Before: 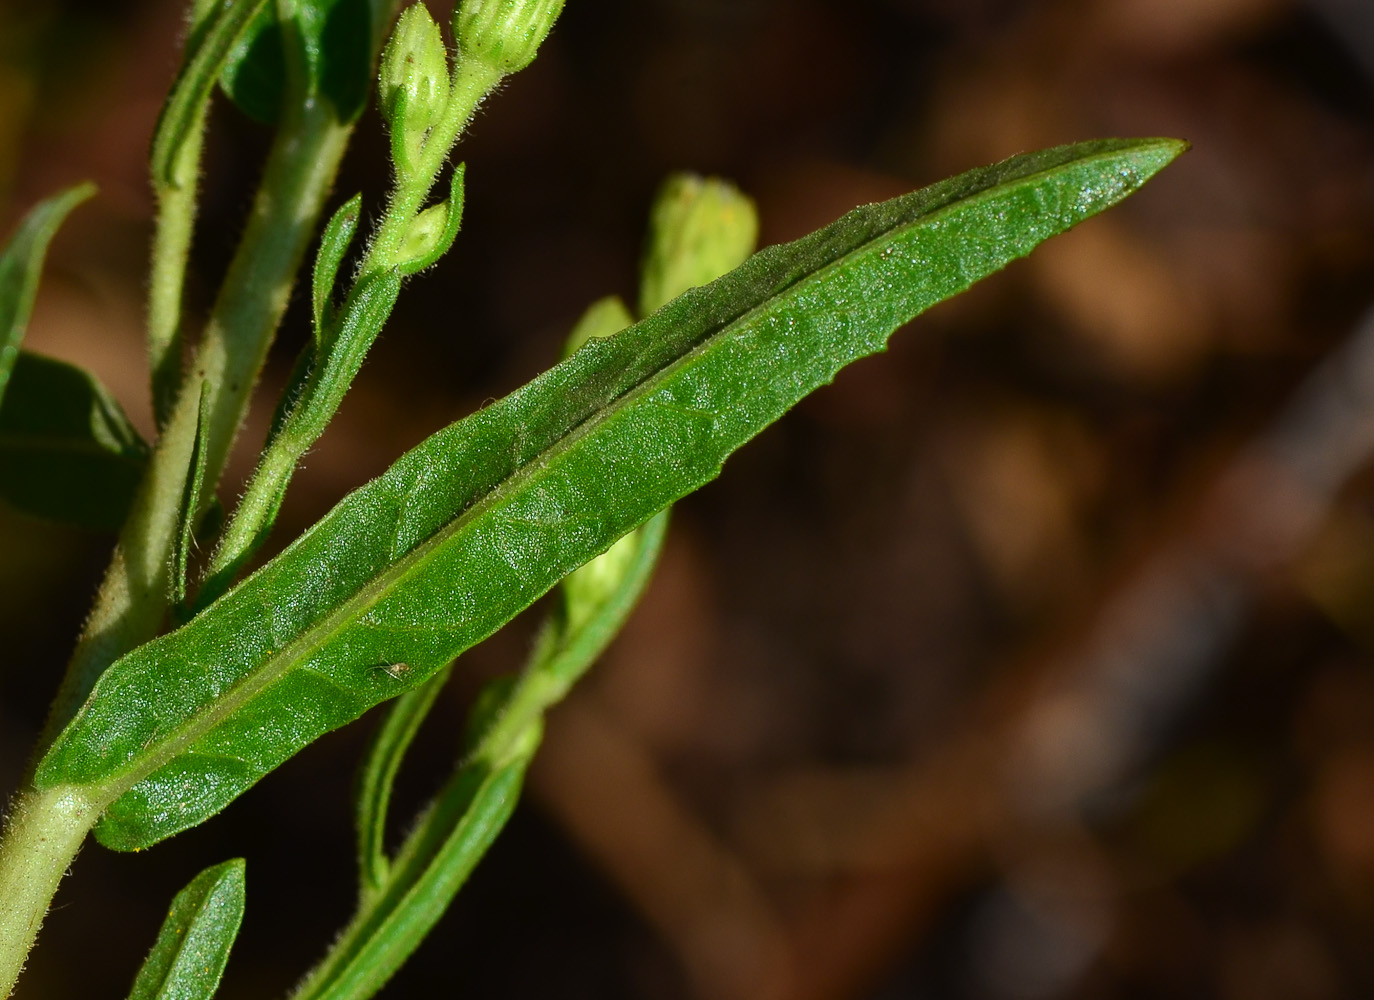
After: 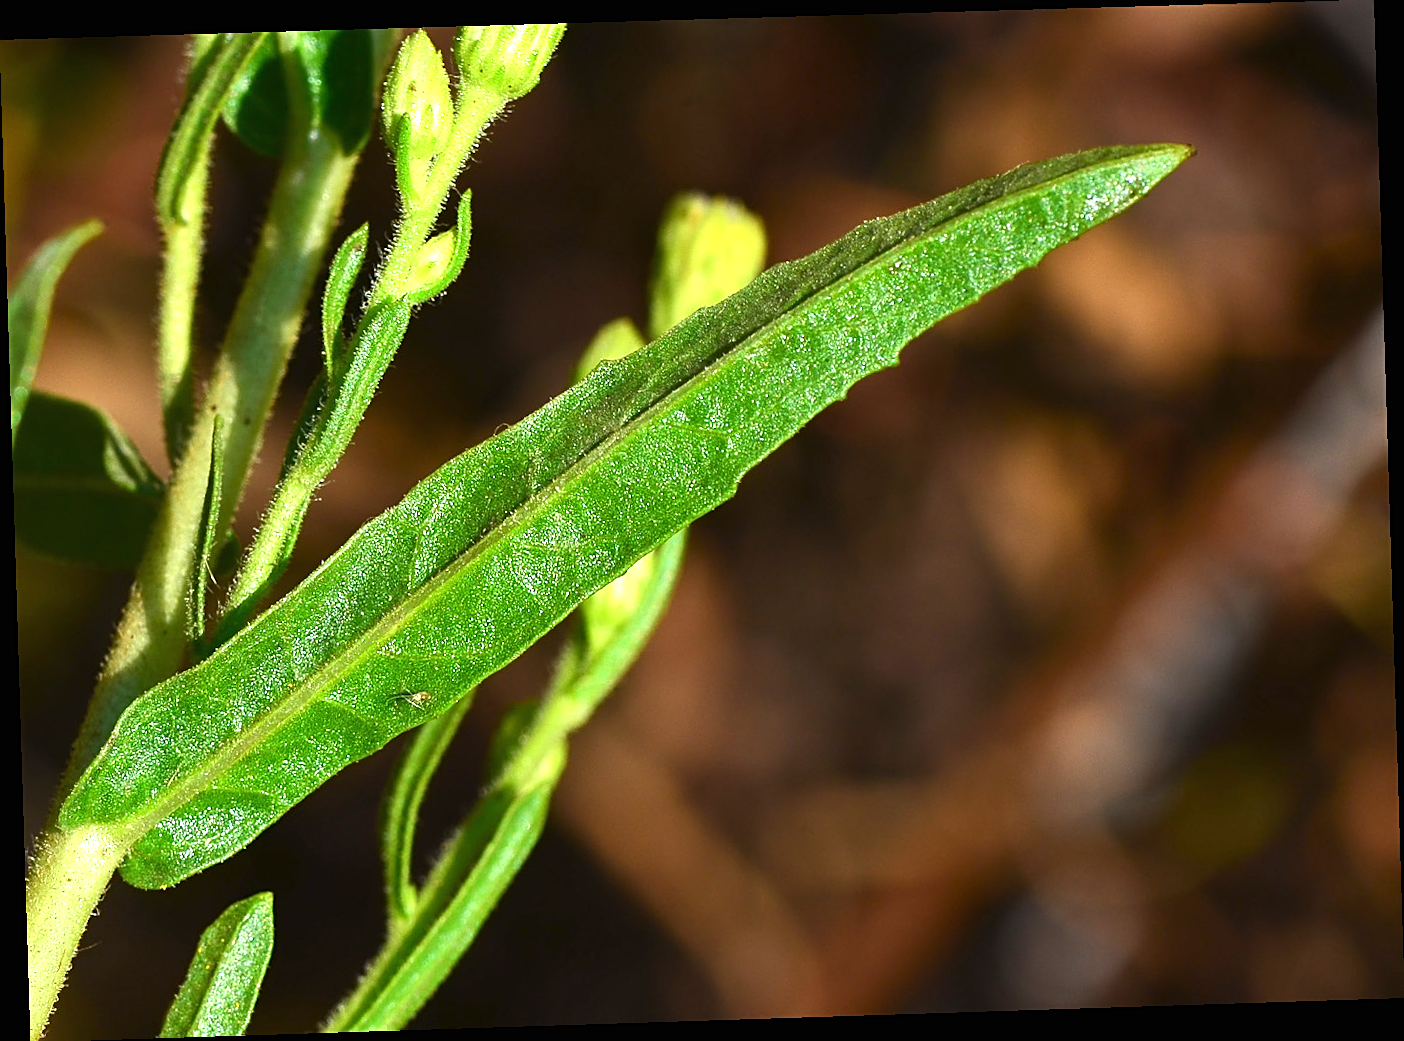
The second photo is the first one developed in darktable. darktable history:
sharpen: on, module defaults
exposure: black level correction 0, exposure 1.2 EV, compensate highlight preservation false
rotate and perspective: rotation -1.77°, lens shift (horizontal) 0.004, automatic cropping off
